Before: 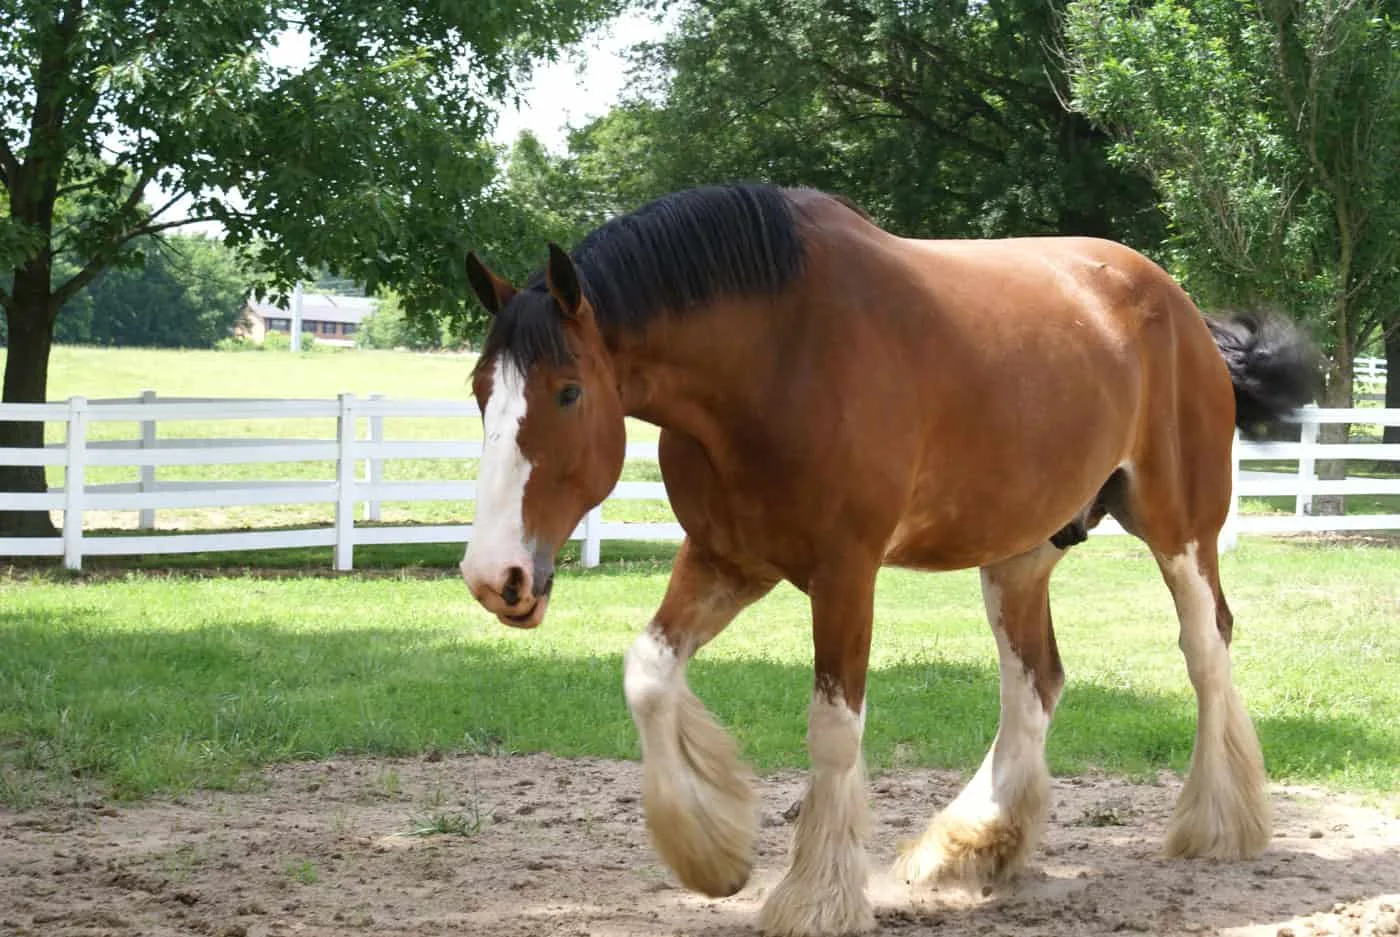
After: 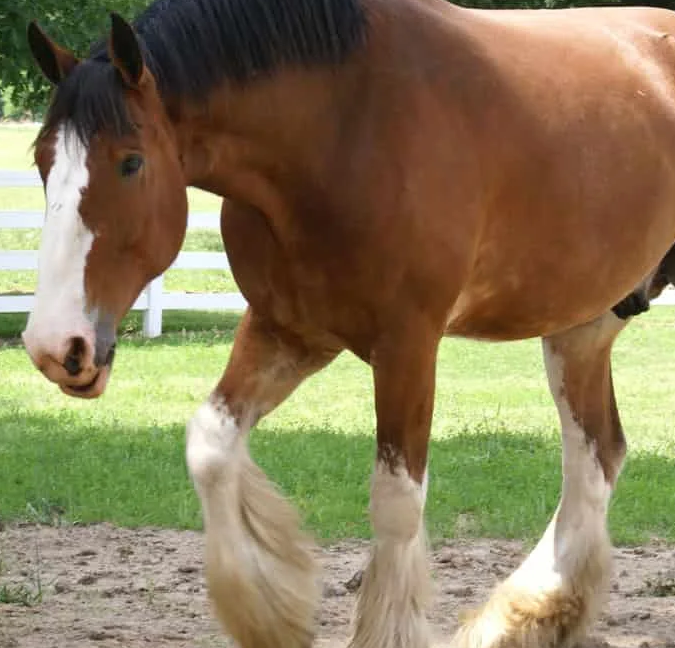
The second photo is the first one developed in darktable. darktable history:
crop: left 31.31%, top 24.569%, right 20.422%, bottom 6.251%
